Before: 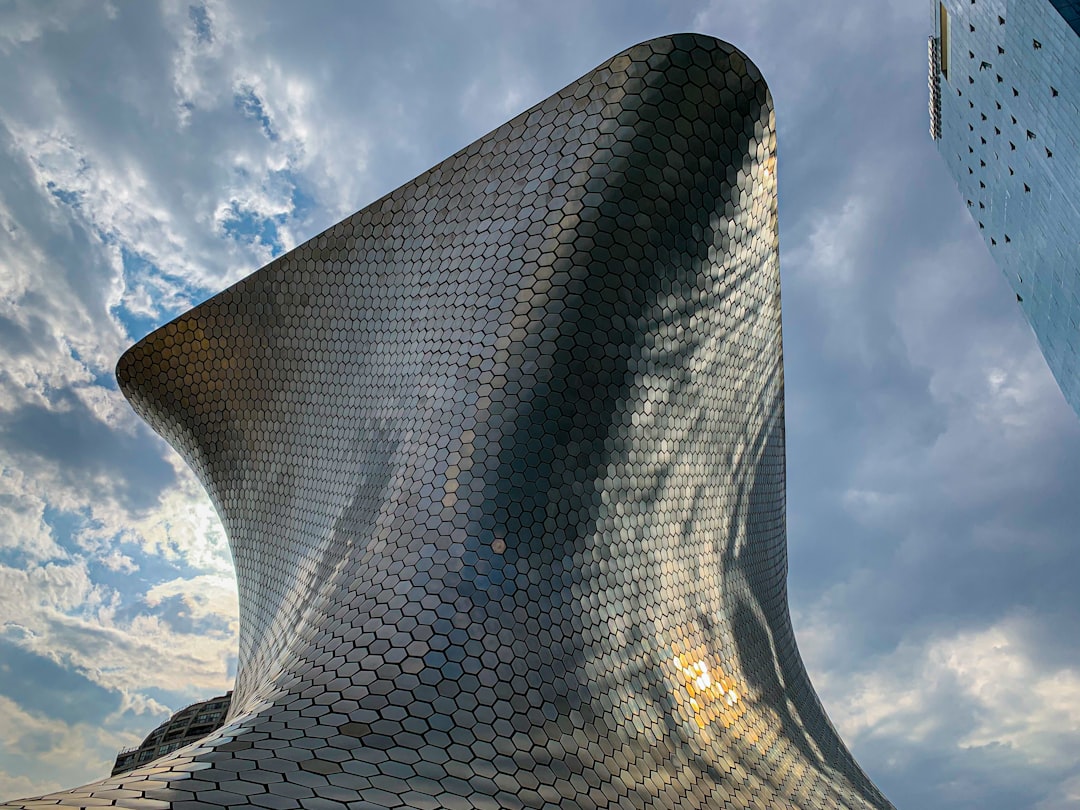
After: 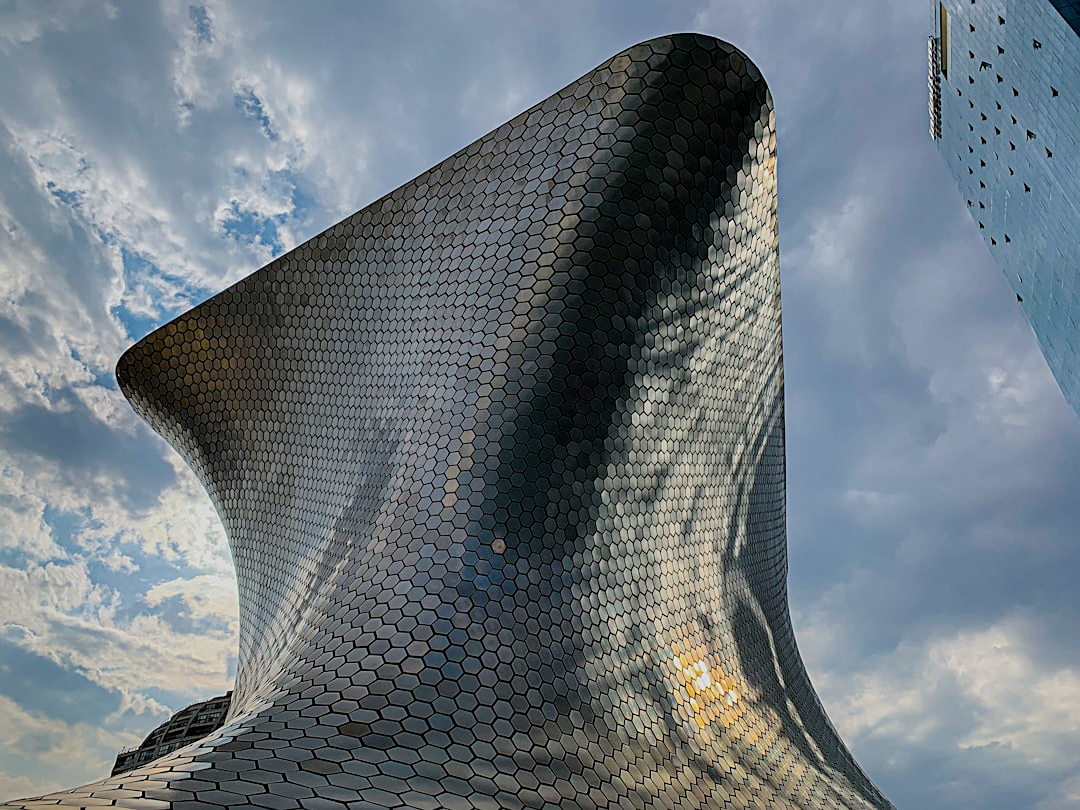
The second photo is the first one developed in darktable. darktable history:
filmic rgb: black relative exposure -8.15 EV, white relative exposure 3.76 EV, hardness 4.46
sharpen: on, module defaults
